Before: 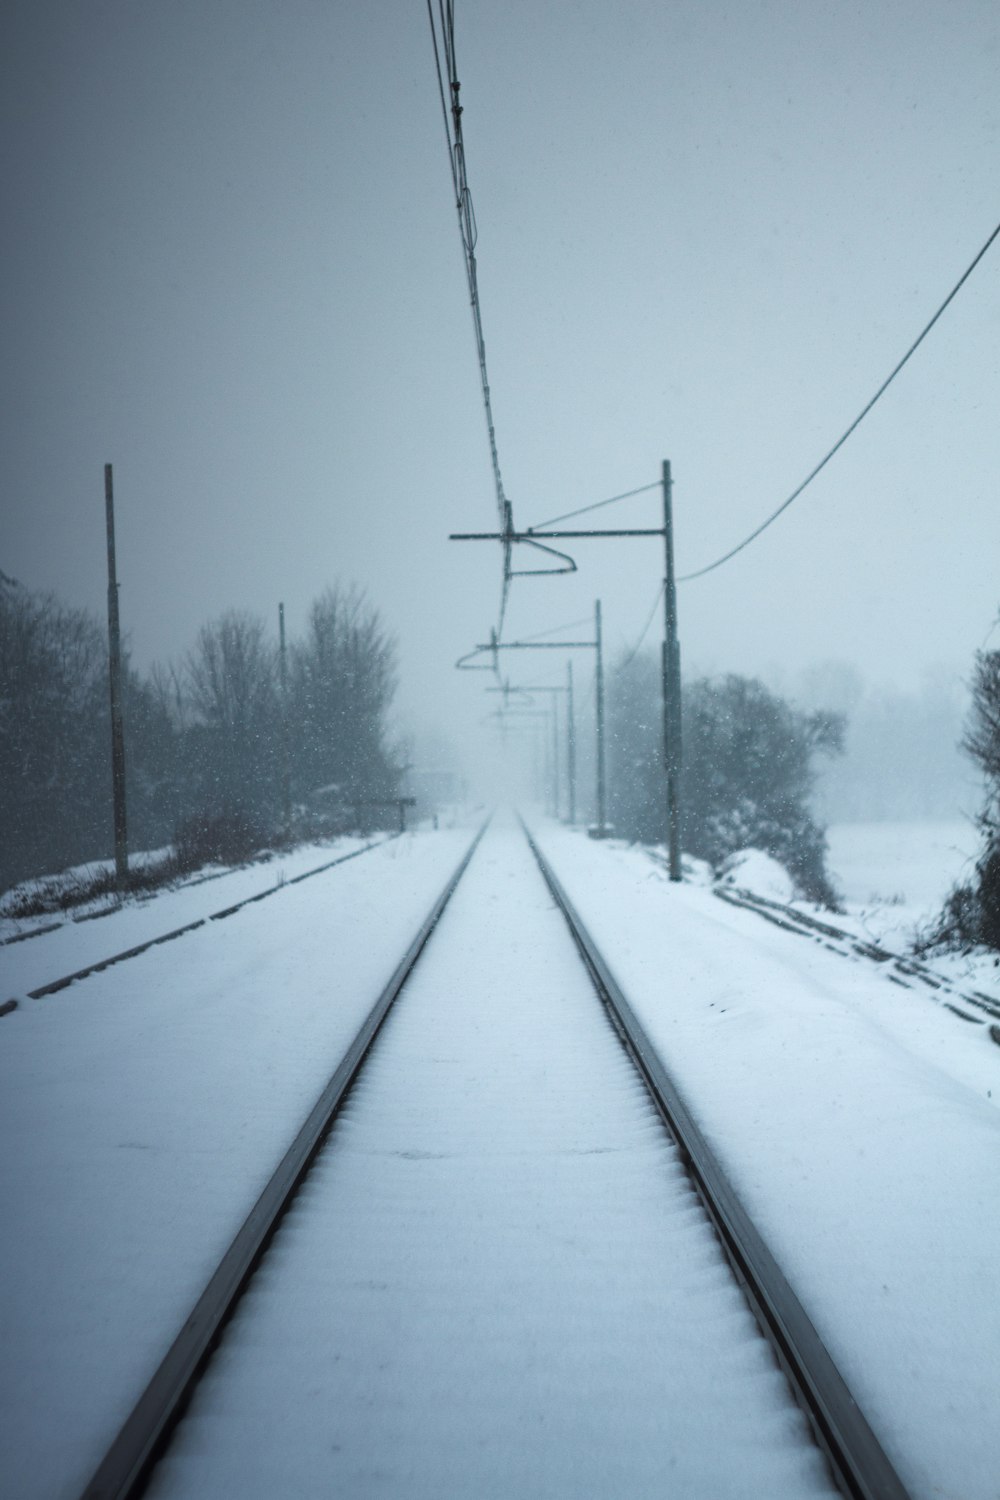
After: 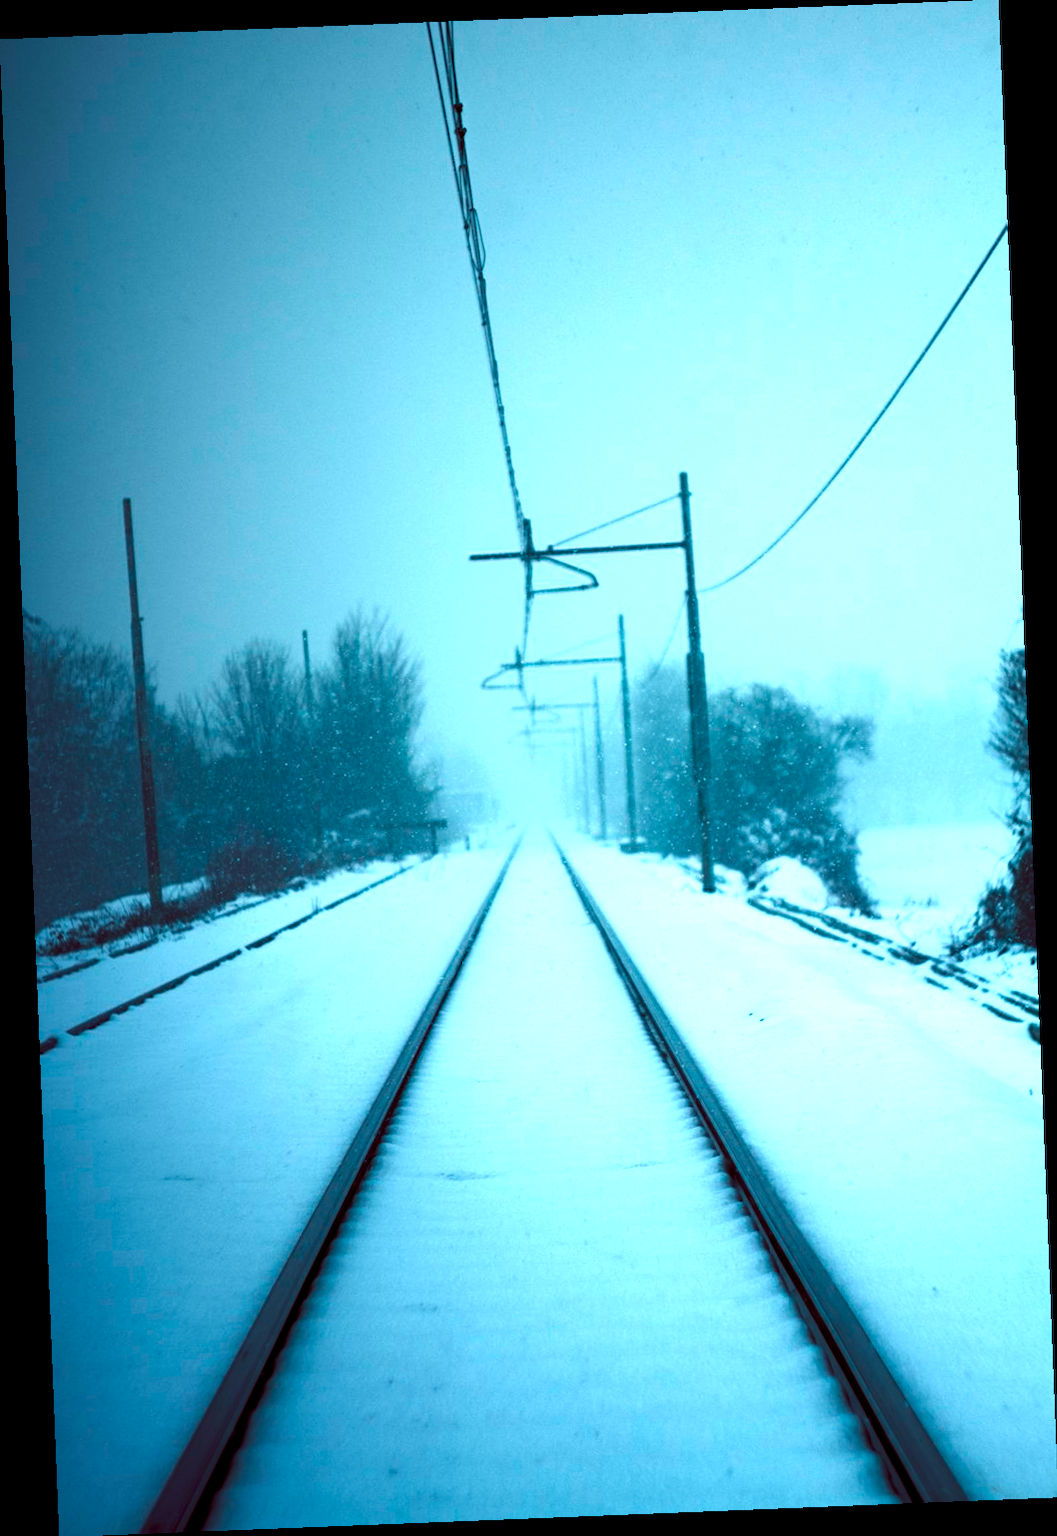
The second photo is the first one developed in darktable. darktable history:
rotate and perspective: rotation -2.29°, automatic cropping off
color balance rgb: shadows lift › luminance -7.7%, shadows lift › chroma 2.13%, shadows lift › hue 200.79°, power › luminance -7.77%, power › chroma 2.27%, power › hue 220.69°, highlights gain › luminance 15.15%, highlights gain › chroma 4%, highlights gain › hue 209.35°, global offset › luminance -0.21%, global offset › chroma 0.27%, perceptual saturation grading › global saturation 24.42%, perceptual saturation grading › highlights -24.42%, perceptual saturation grading › mid-tones 24.42%, perceptual saturation grading › shadows 40%, perceptual brilliance grading › global brilliance -5%, perceptual brilliance grading › highlights 24.42%, perceptual brilliance grading › mid-tones 7%, perceptual brilliance grading › shadows -5%
